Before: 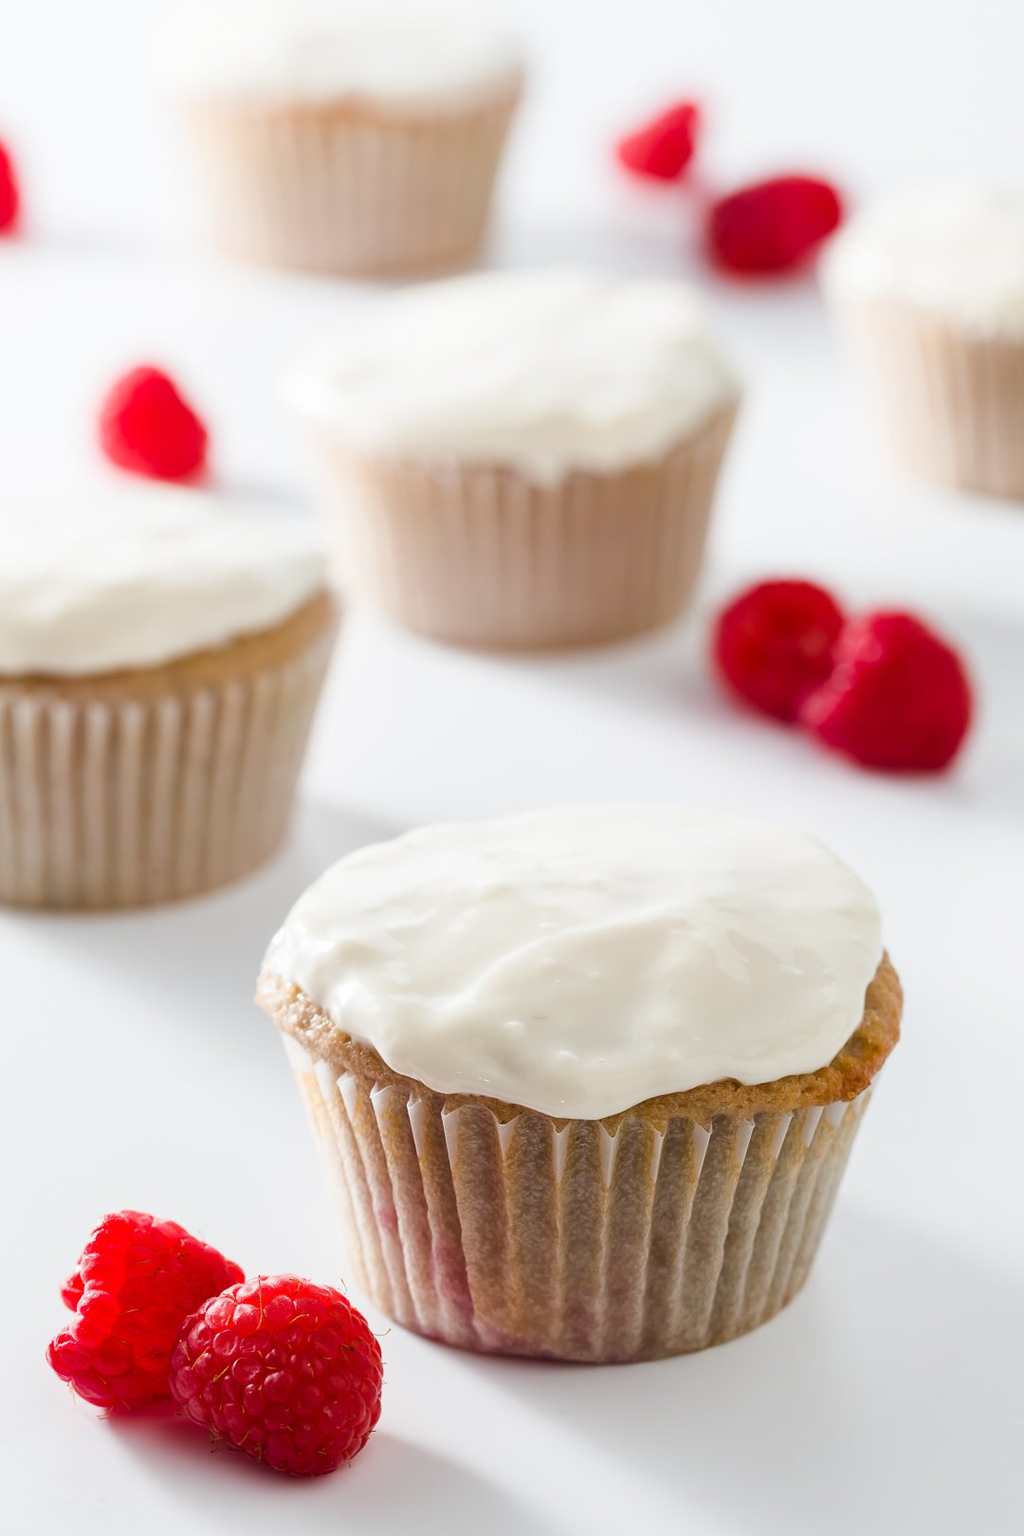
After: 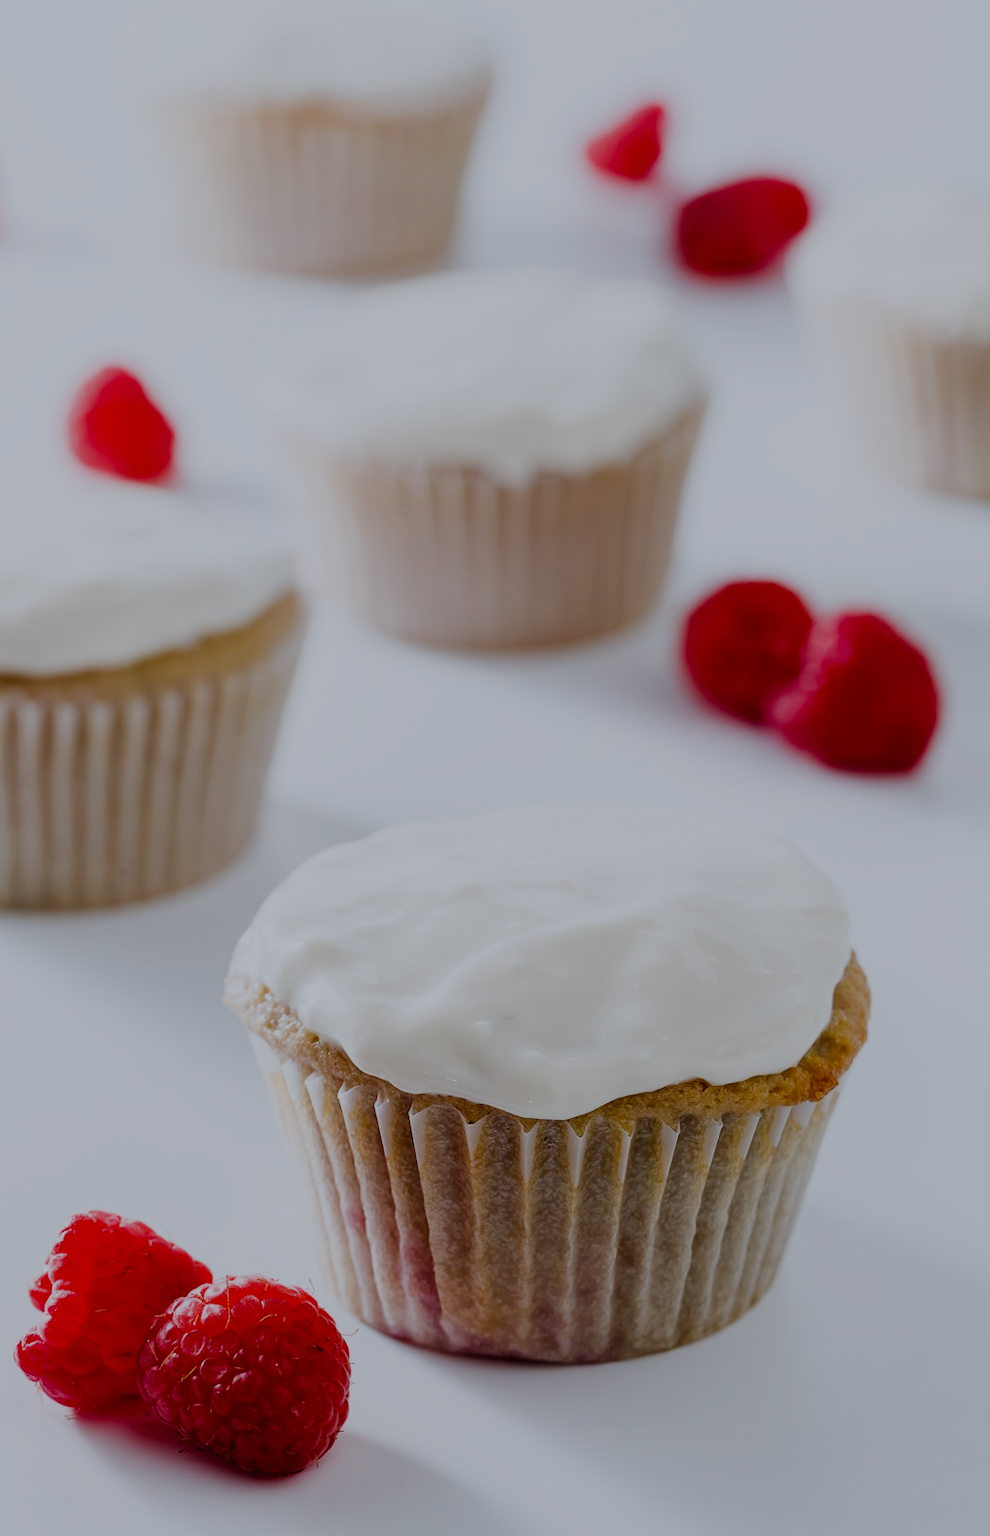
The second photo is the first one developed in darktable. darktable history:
white balance: red 0.954, blue 1.079
crop and rotate: left 3.238%
filmic rgb: middle gray luminance 30%, black relative exposure -9 EV, white relative exposure 7 EV, threshold 6 EV, target black luminance 0%, hardness 2.94, latitude 2.04%, contrast 0.963, highlights saturation mix 5%, shadows ↔ highlights balance 12.16%, add noise in highlights 0, preserve chrominance no, color science v3 (2019), use custom middle-gray values true, iterations of high-quality reconstruction 0, contrast in highlights soft, enable highlight reconstruction true
